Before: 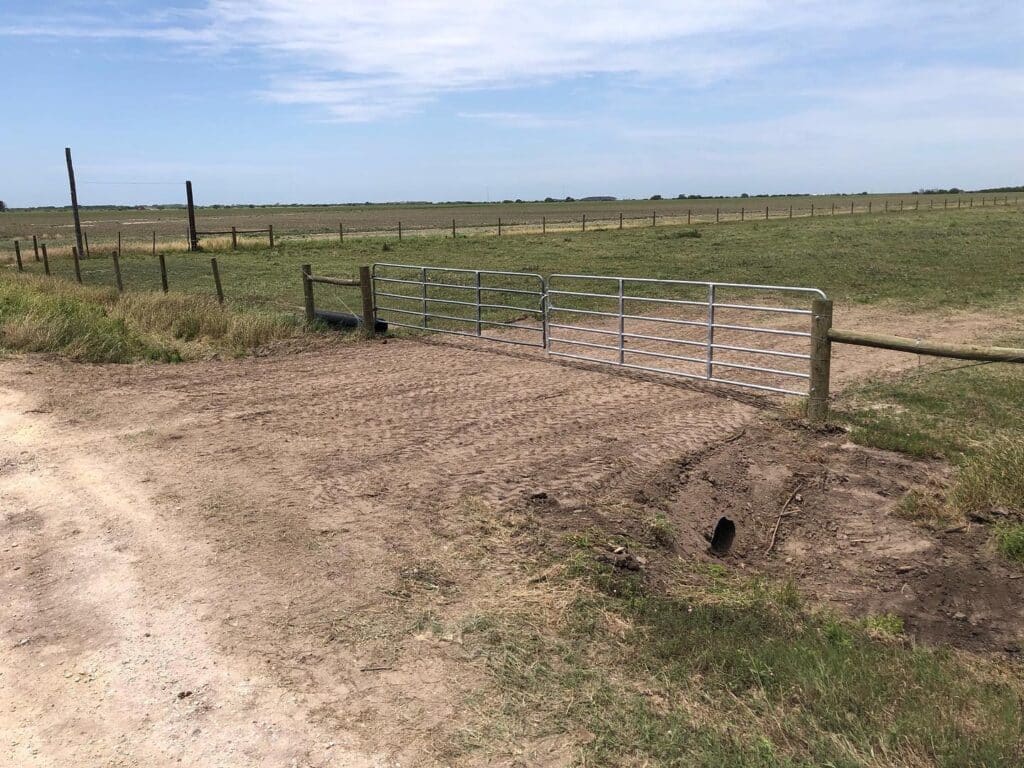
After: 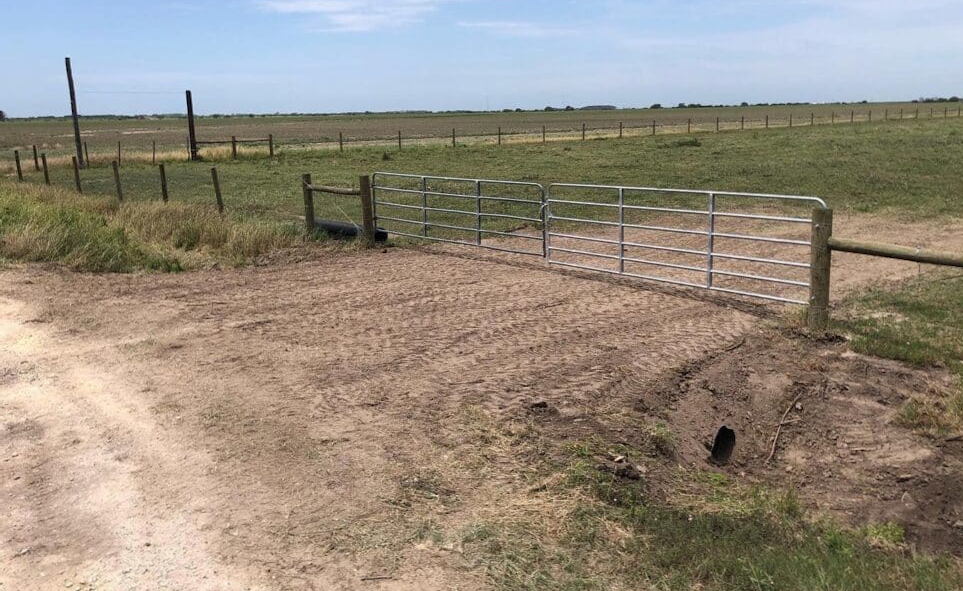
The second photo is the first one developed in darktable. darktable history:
crop and rotate: angle 0.073°, top 11.861%, right 5.76%, bottom 11.01%
